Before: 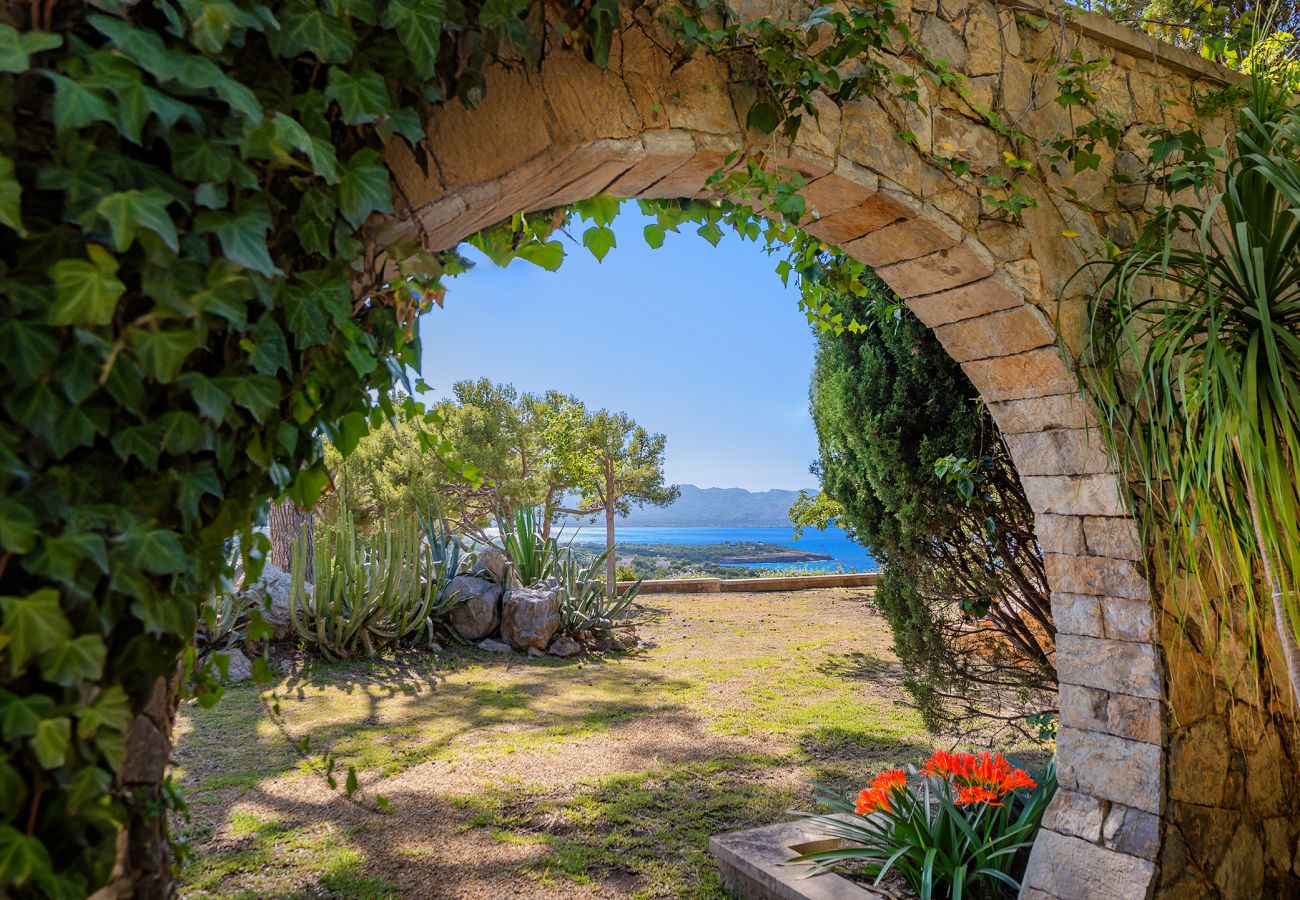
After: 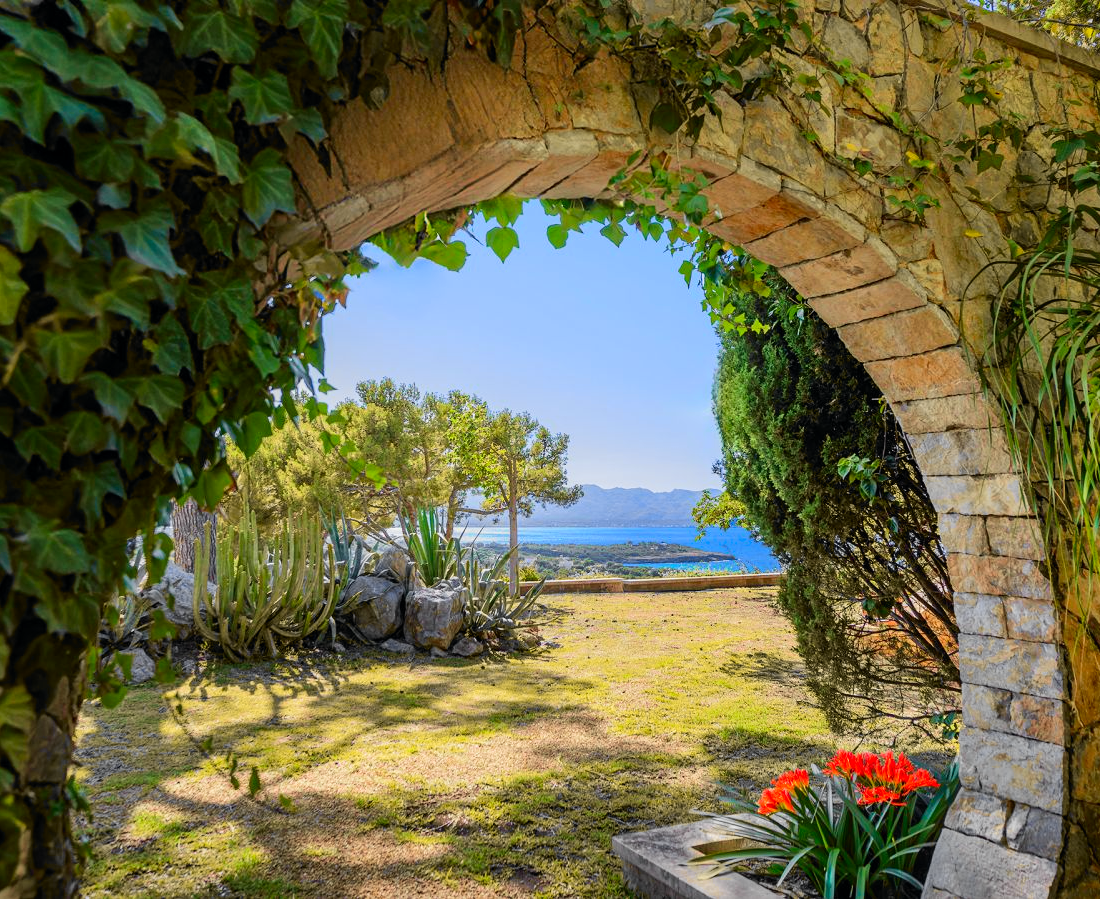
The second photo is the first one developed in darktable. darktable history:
tone curve: curves: ch0 [(0, 0) (0.071, 0.058) (0.266, 0.268) (0.498, 0.542) (0.766, 0.807) (1, 0.983)]; ch1 [(0, 0) (0.346, 0.307) (0.408, 0.387) (0.463, 0.465) (0.482, 0.493) (0.502, 0.499) (0.517, 0.502) (0.55, 0.548) (0.597, 0.61) (0.651, 0.698) (1, 1)]; ch2 [(0, 0) (0.346, 0.34) (0.434, 0.46) (0.485, 0.494) (0.5, 0.498) (0.517, 0.506) (0.526, 0.539) (0.583, 0.603) (0.625, 0.659) (1, 1)], color space Lab, independent channels, preserve colors none
velvia: on, module defaults
crop: left 7.535%, right 7.831%
